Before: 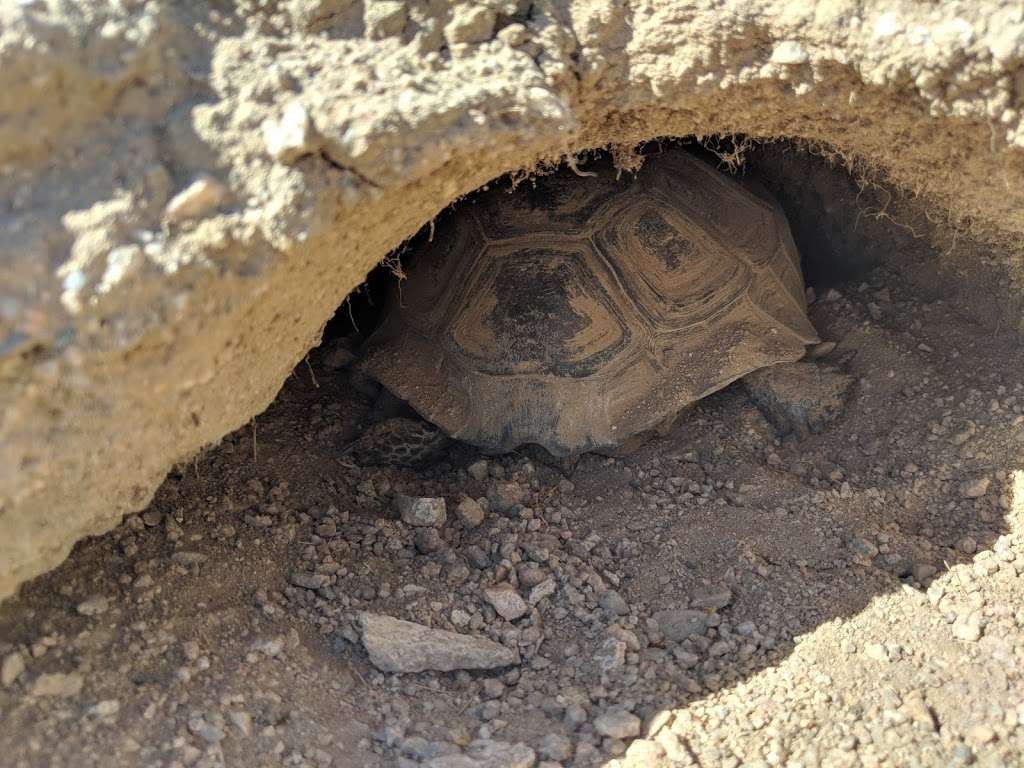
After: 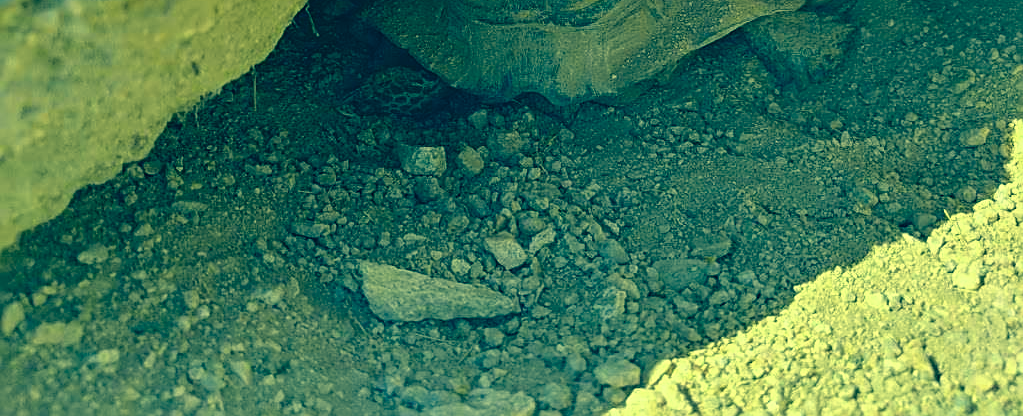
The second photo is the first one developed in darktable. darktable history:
sharpen: on, module defaults
crop and rotate: top 45.781%, right 0.047%
color correction: highlights a* -16.31, highlights b* 39.55, shadows a* -39.5, shadows b* -26.97
